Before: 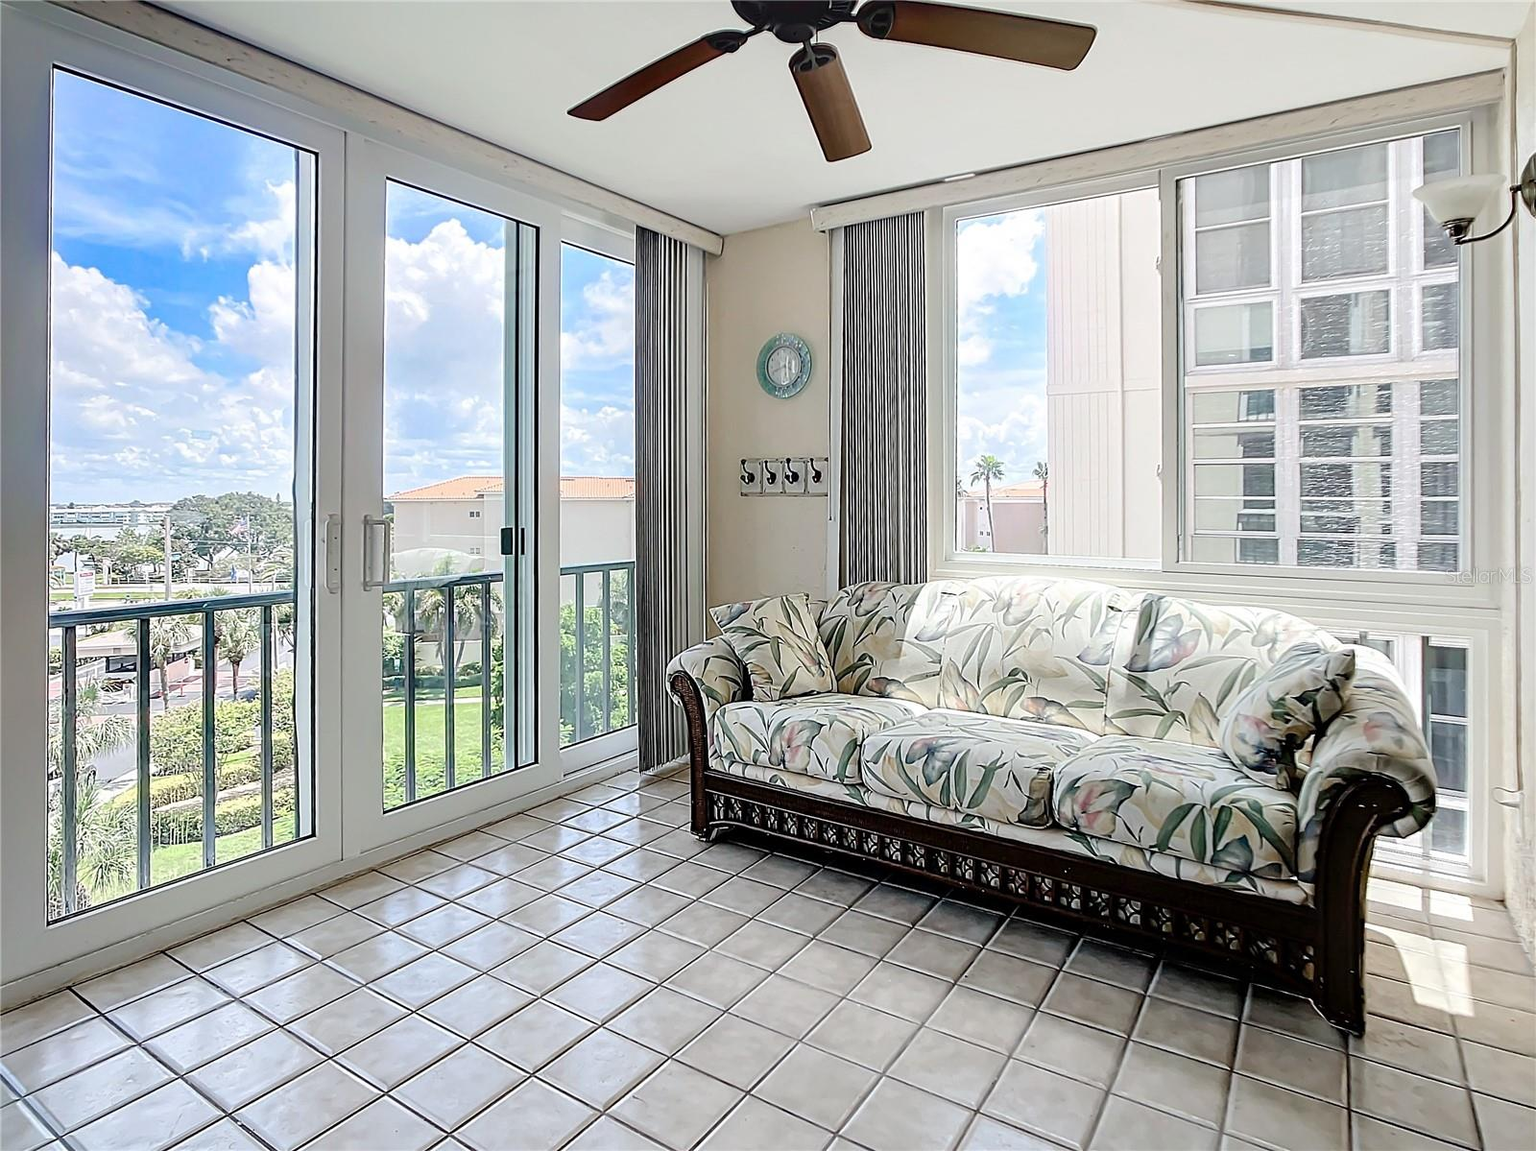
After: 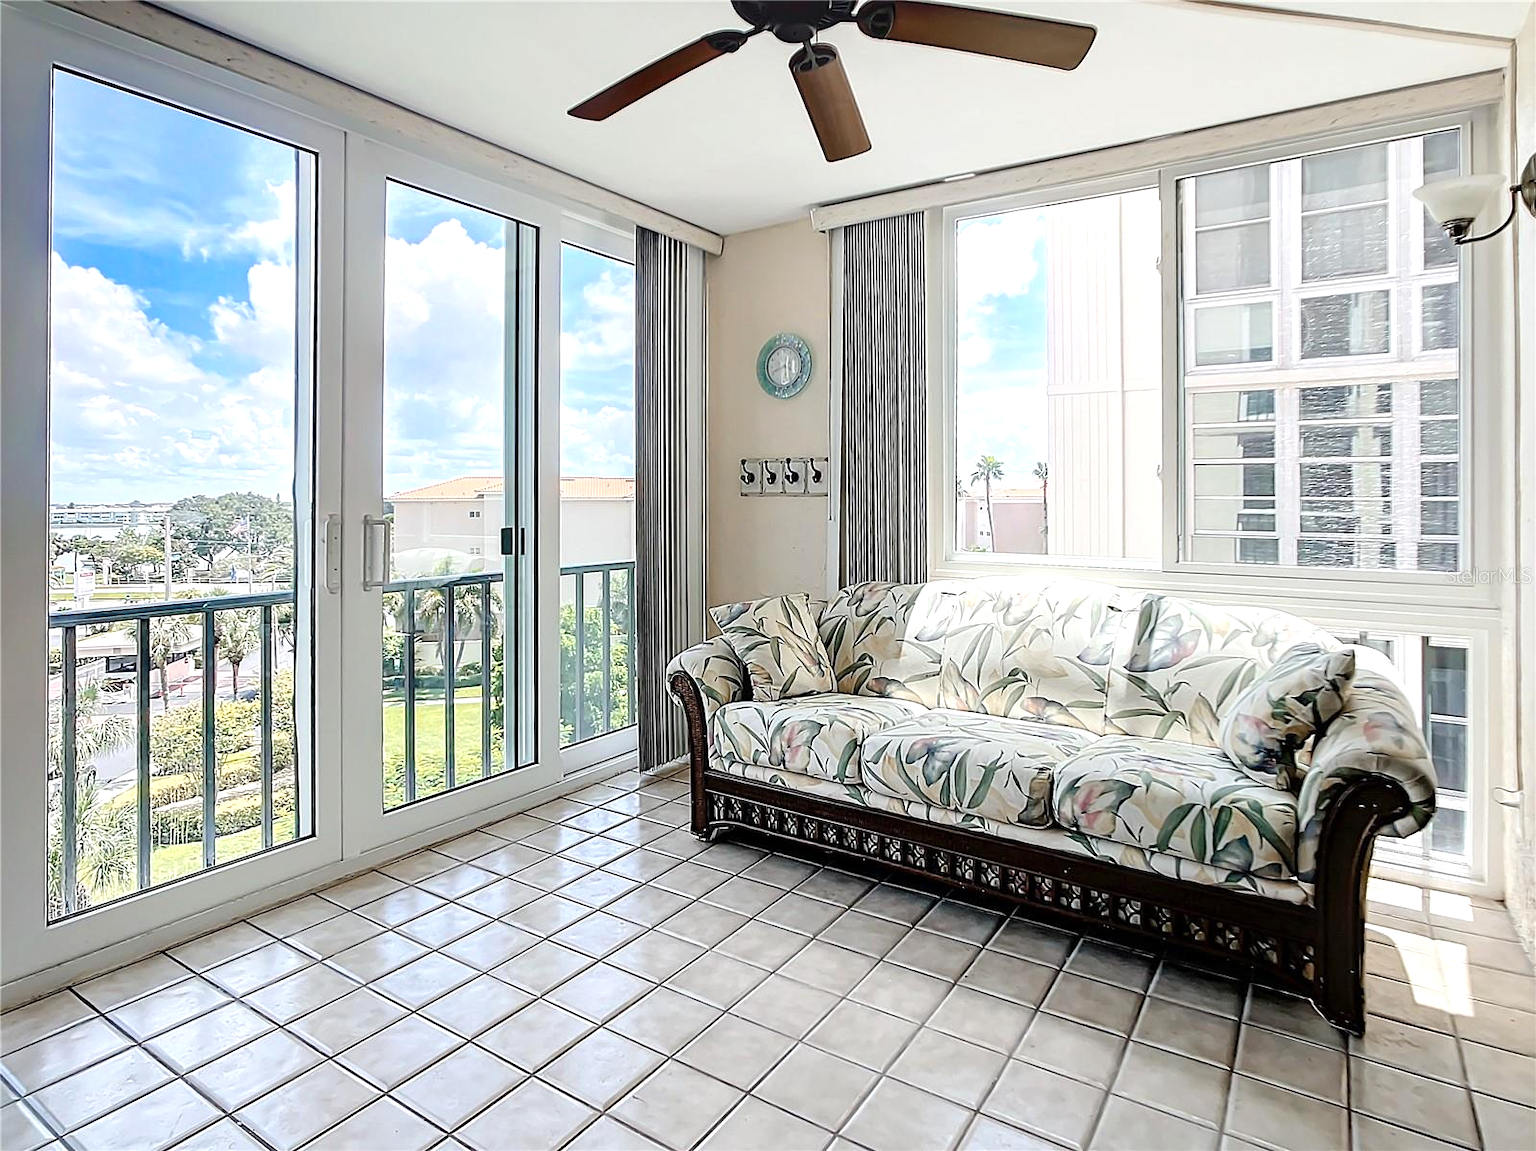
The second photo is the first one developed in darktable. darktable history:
exposure: exposure 0.289 EV, compensate highlight preservation false
color zones: curves: ch2 [(0, 0.5) (0.143, 0.5) (0.286, 0.416) (0.429, 0.5) (0.571, 0.5) (0.714, 0.5) (0.857, 0.5) (1, 0.5)]
